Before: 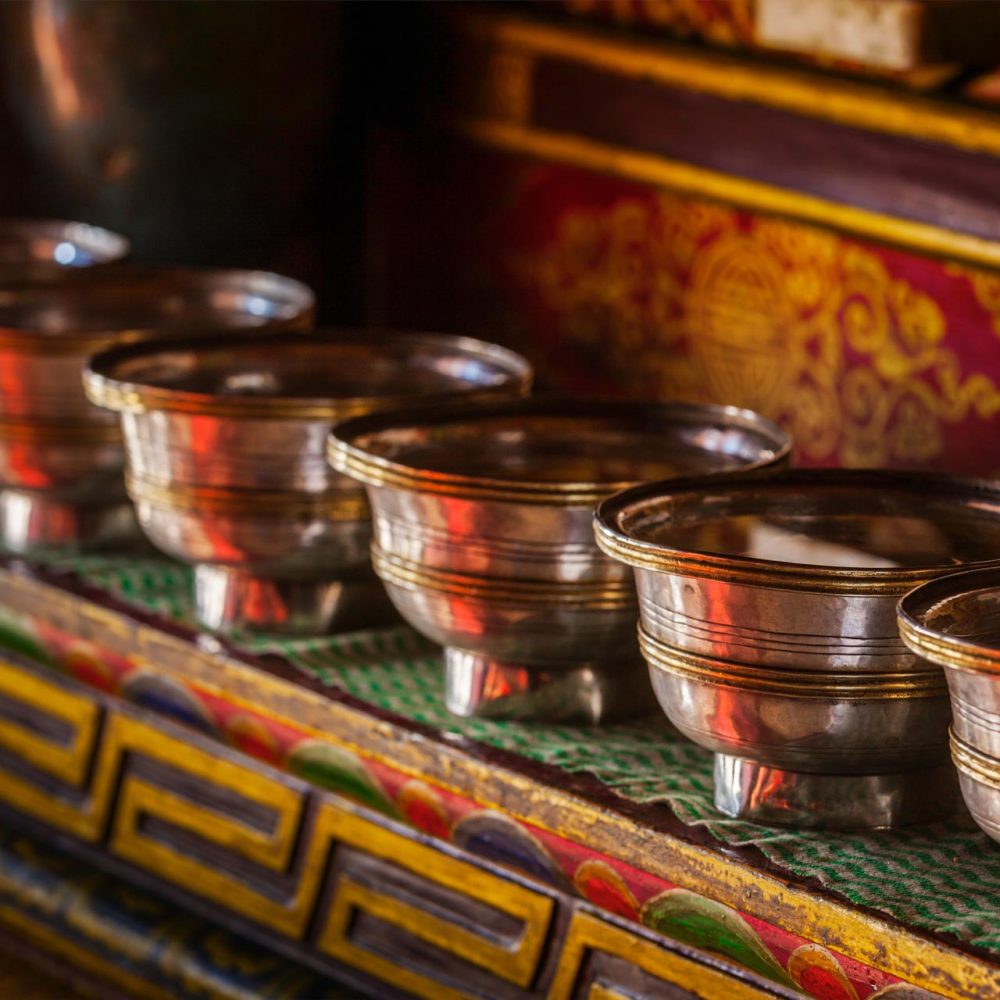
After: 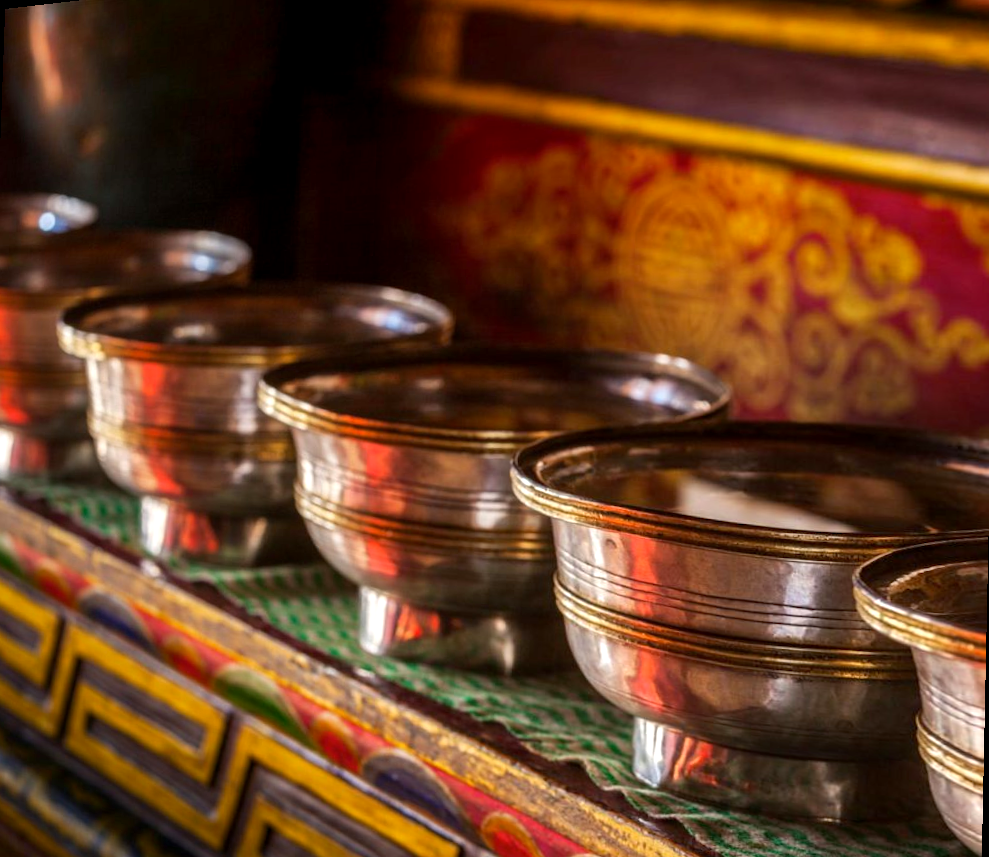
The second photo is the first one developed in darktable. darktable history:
exposure: black level correction 0.001, exposure 0.3 EV, compensate highlight preservation false
rotate and perspective: rotation 1.69°, lens shift (vertical) -0.023, lens shift (horizontal) -0.291, crop left 0.025, crop right 0.988, crop top 0.092, crop bottom 0.842
